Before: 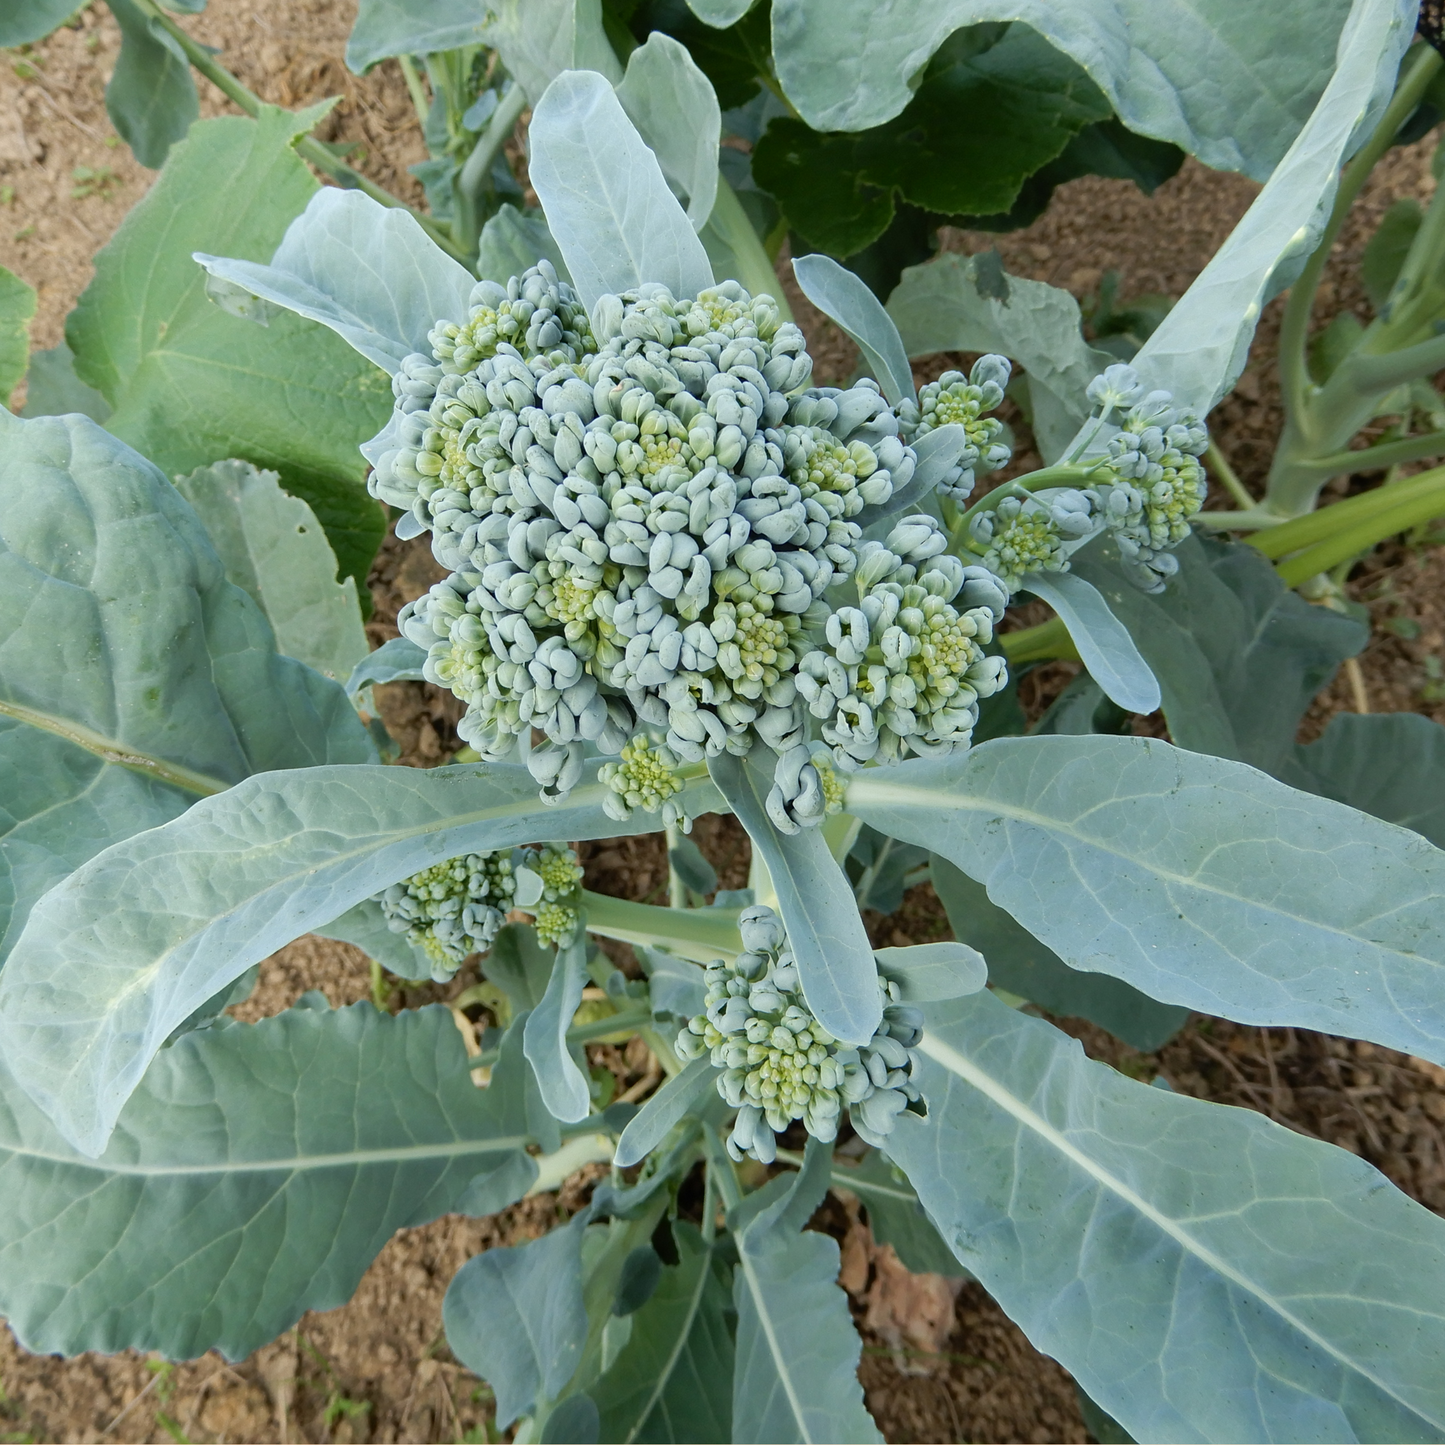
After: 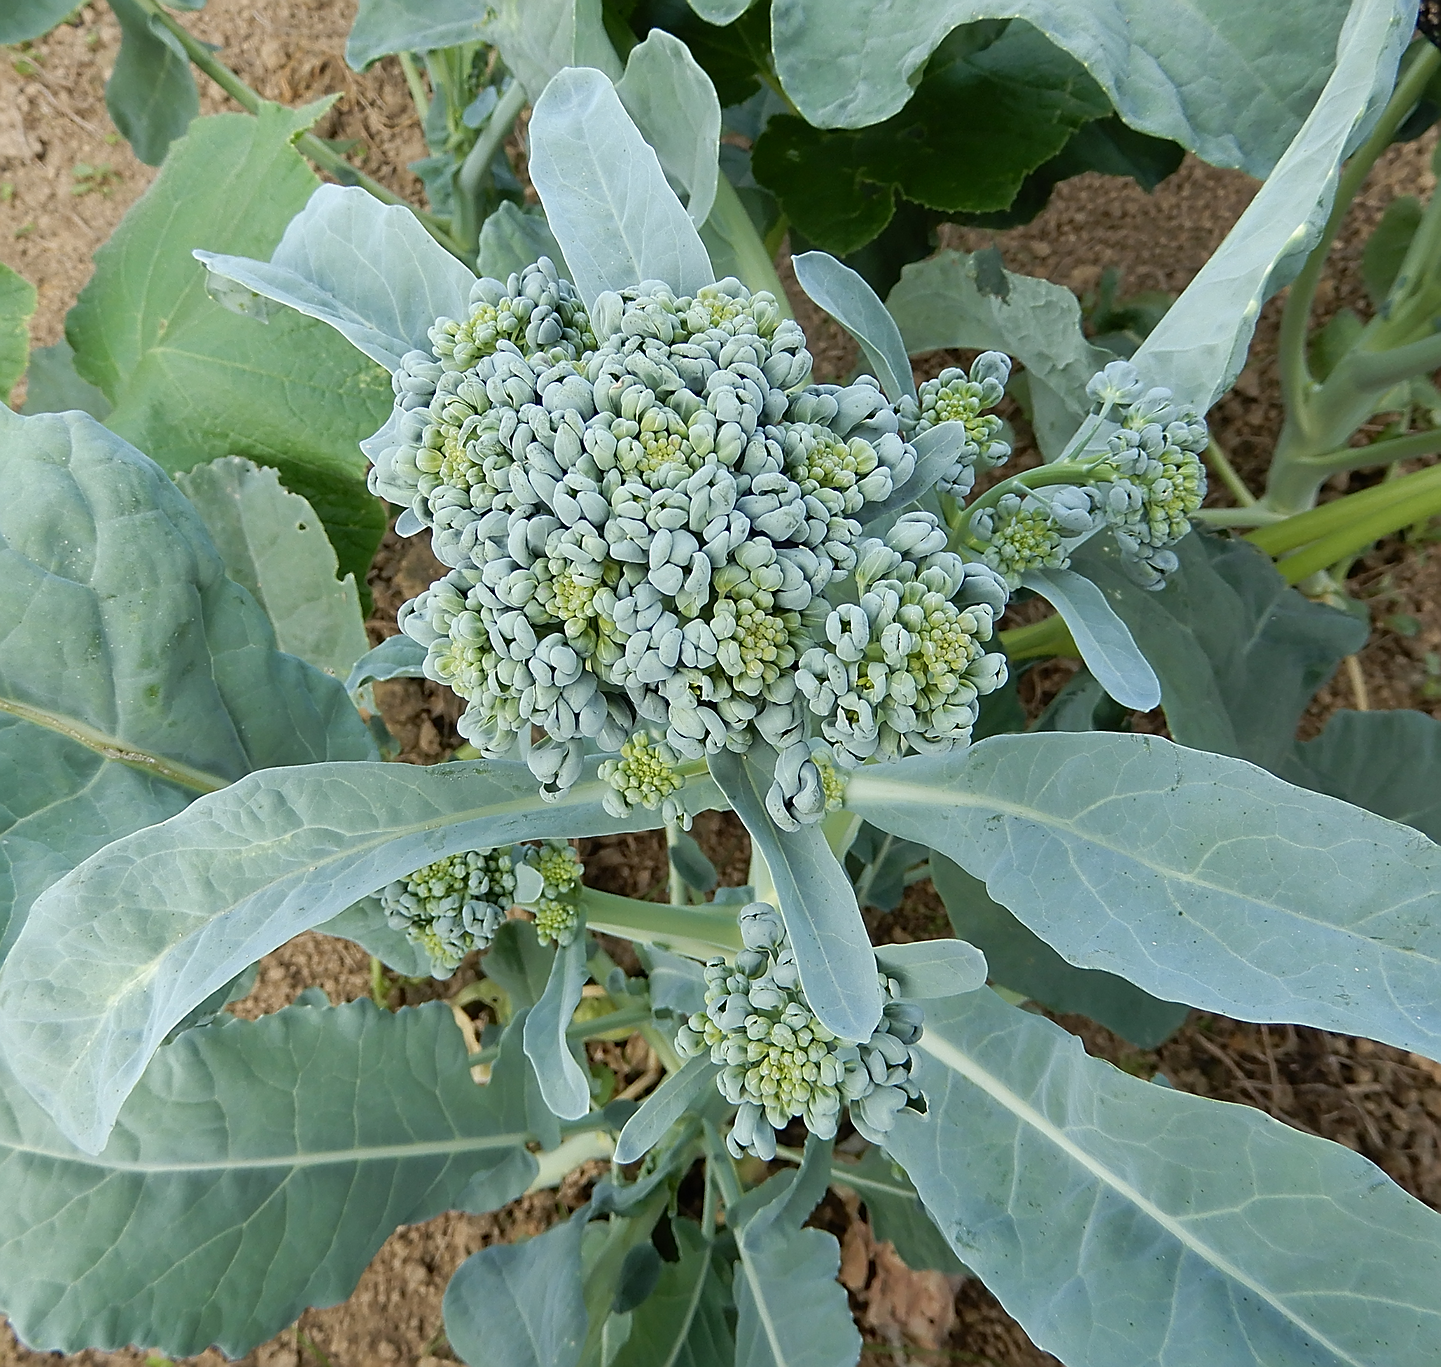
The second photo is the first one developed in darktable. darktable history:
sharpen: radius 1.409, amount 1.262, threshold 0.657
crop: top 0.259%, right 0.258%, bottom 5.08%
